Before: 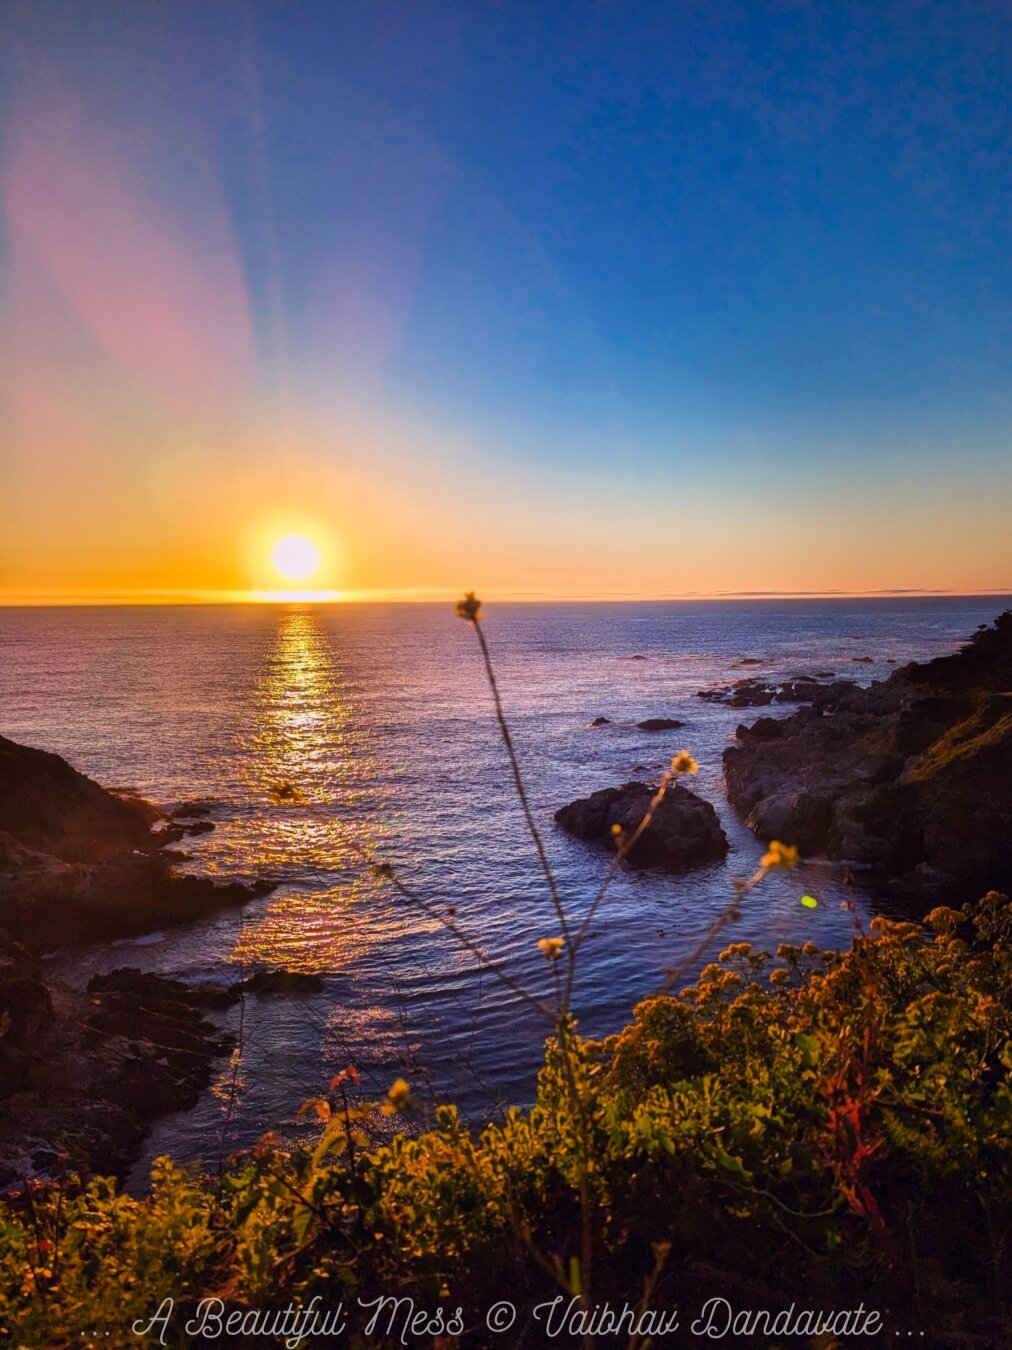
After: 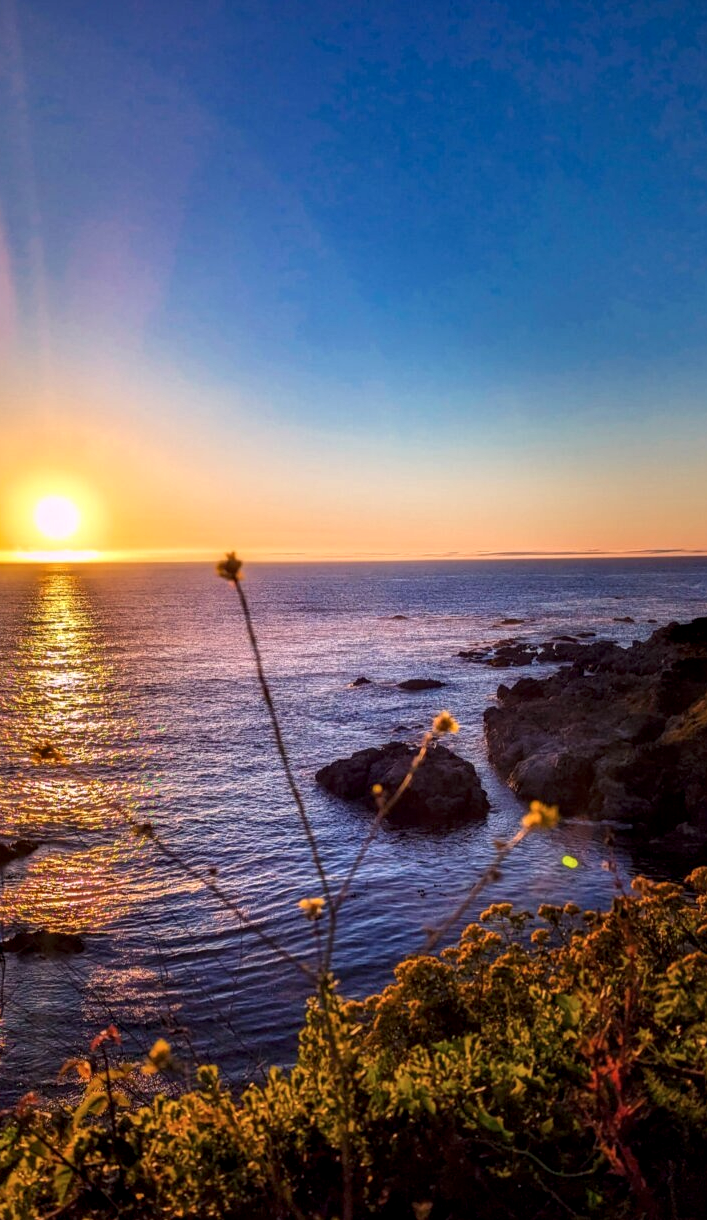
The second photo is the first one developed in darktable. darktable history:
local contrast: highlights 42%, shadows 60%, detail 137%, midtone range 0.51
crop and rotate: left 23.691%, top 2.967%, right 6.357%, bottom 6.655%
